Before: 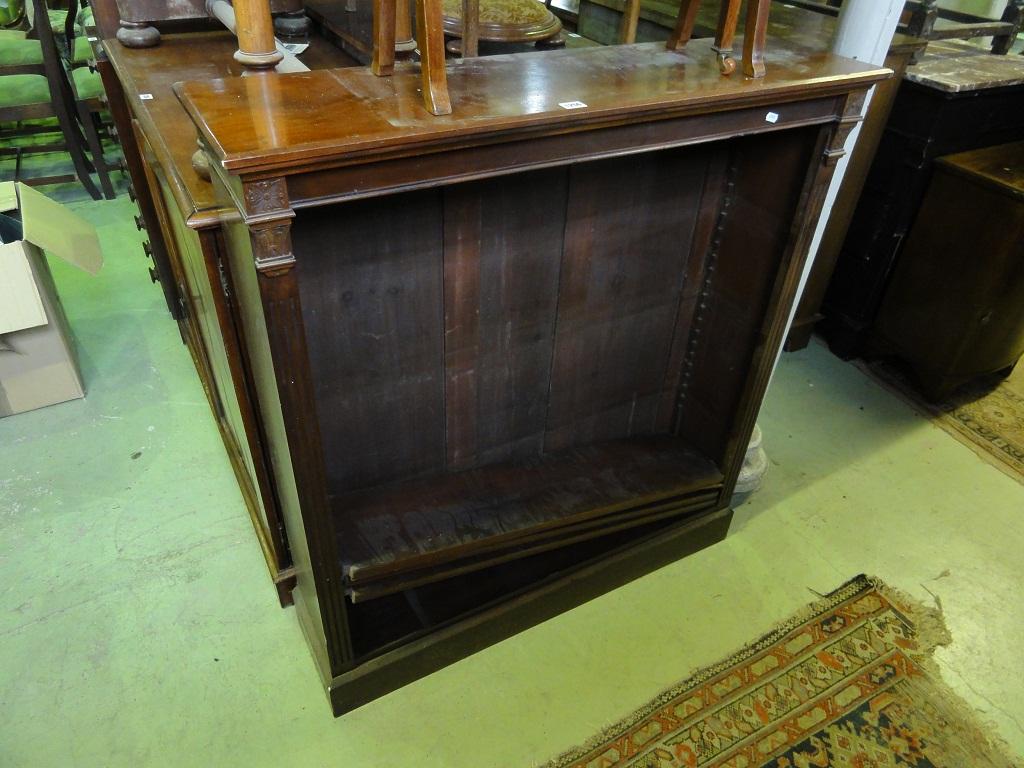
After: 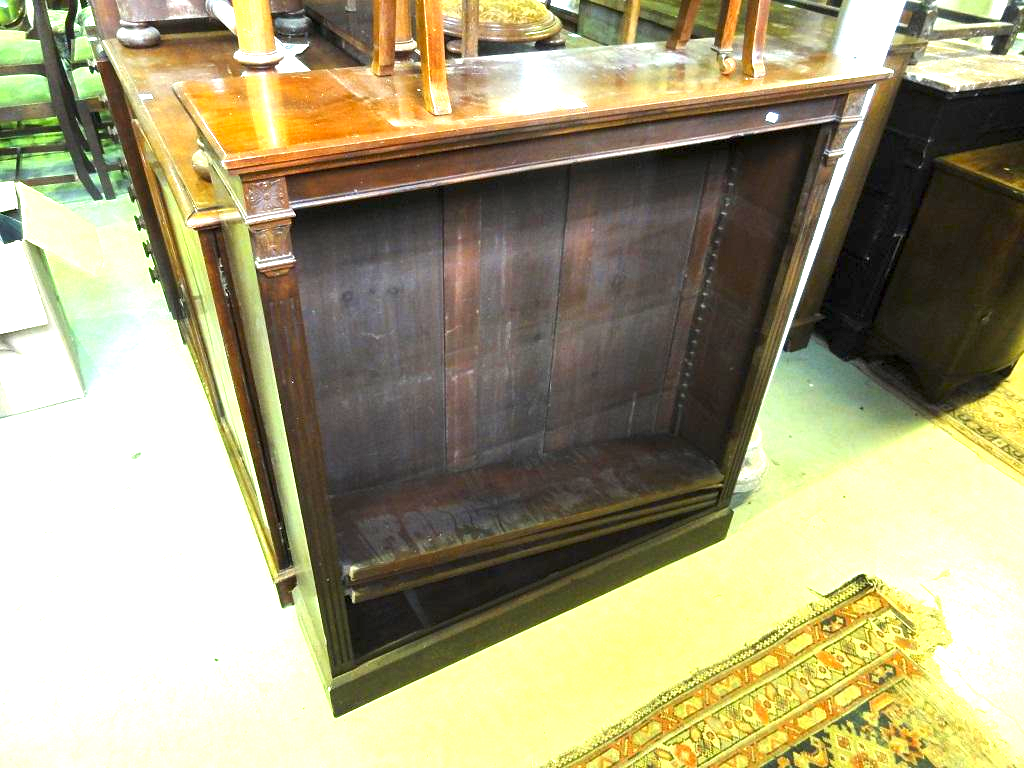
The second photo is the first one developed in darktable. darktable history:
exposure: exposure 2.046 EV, compensate highlight preservation false
